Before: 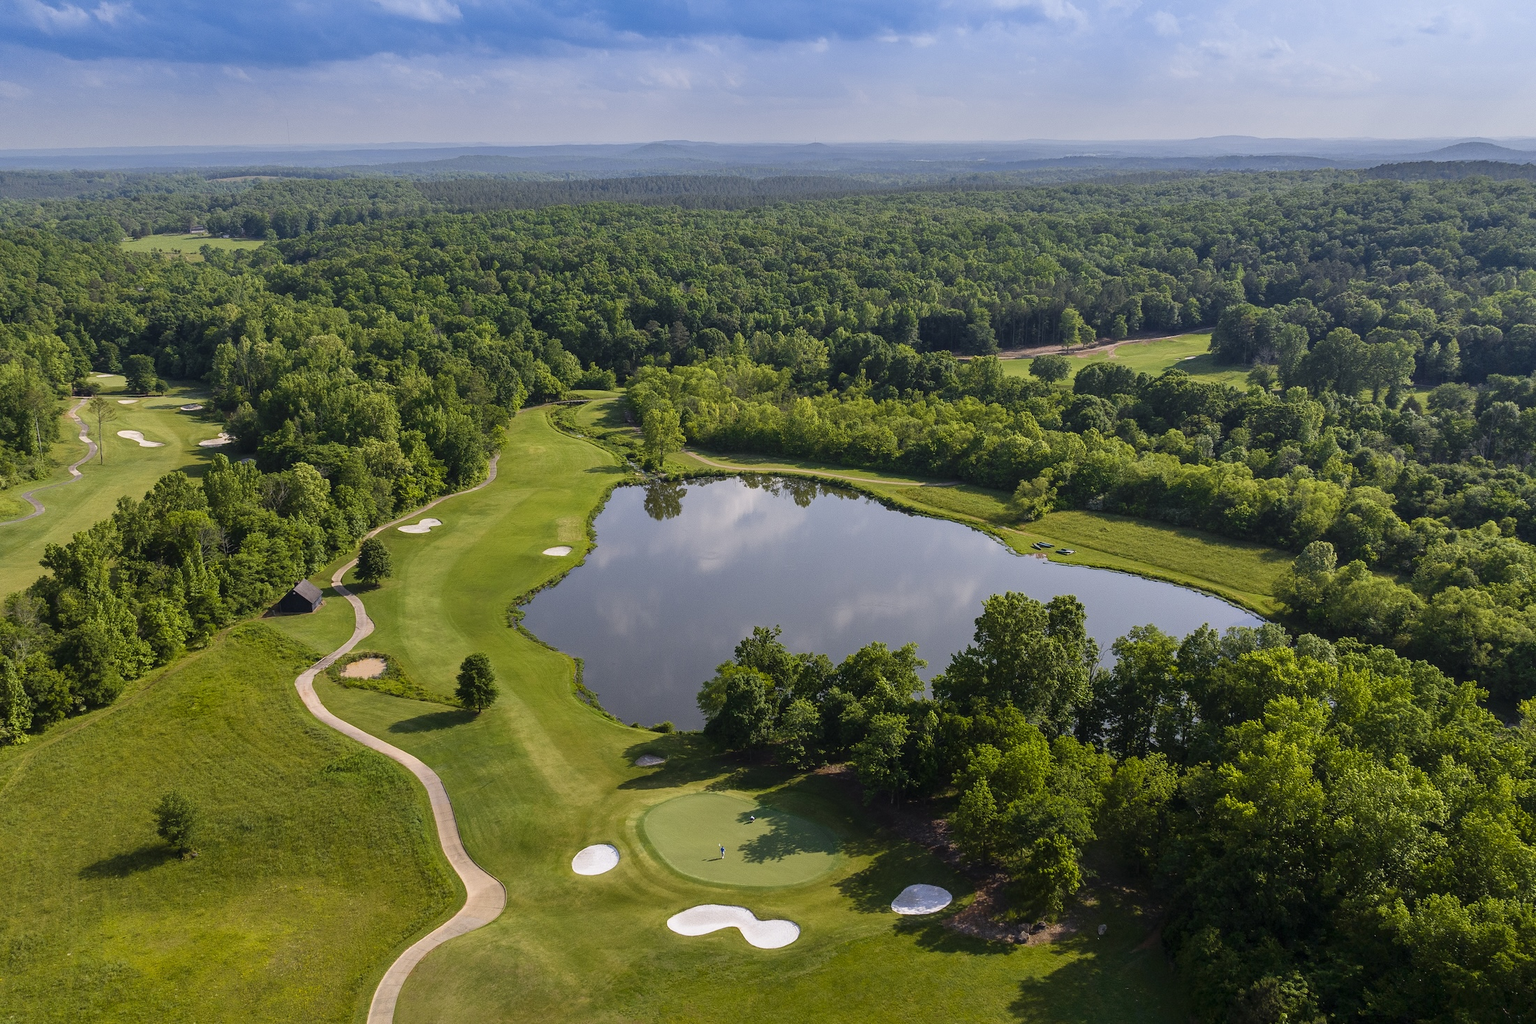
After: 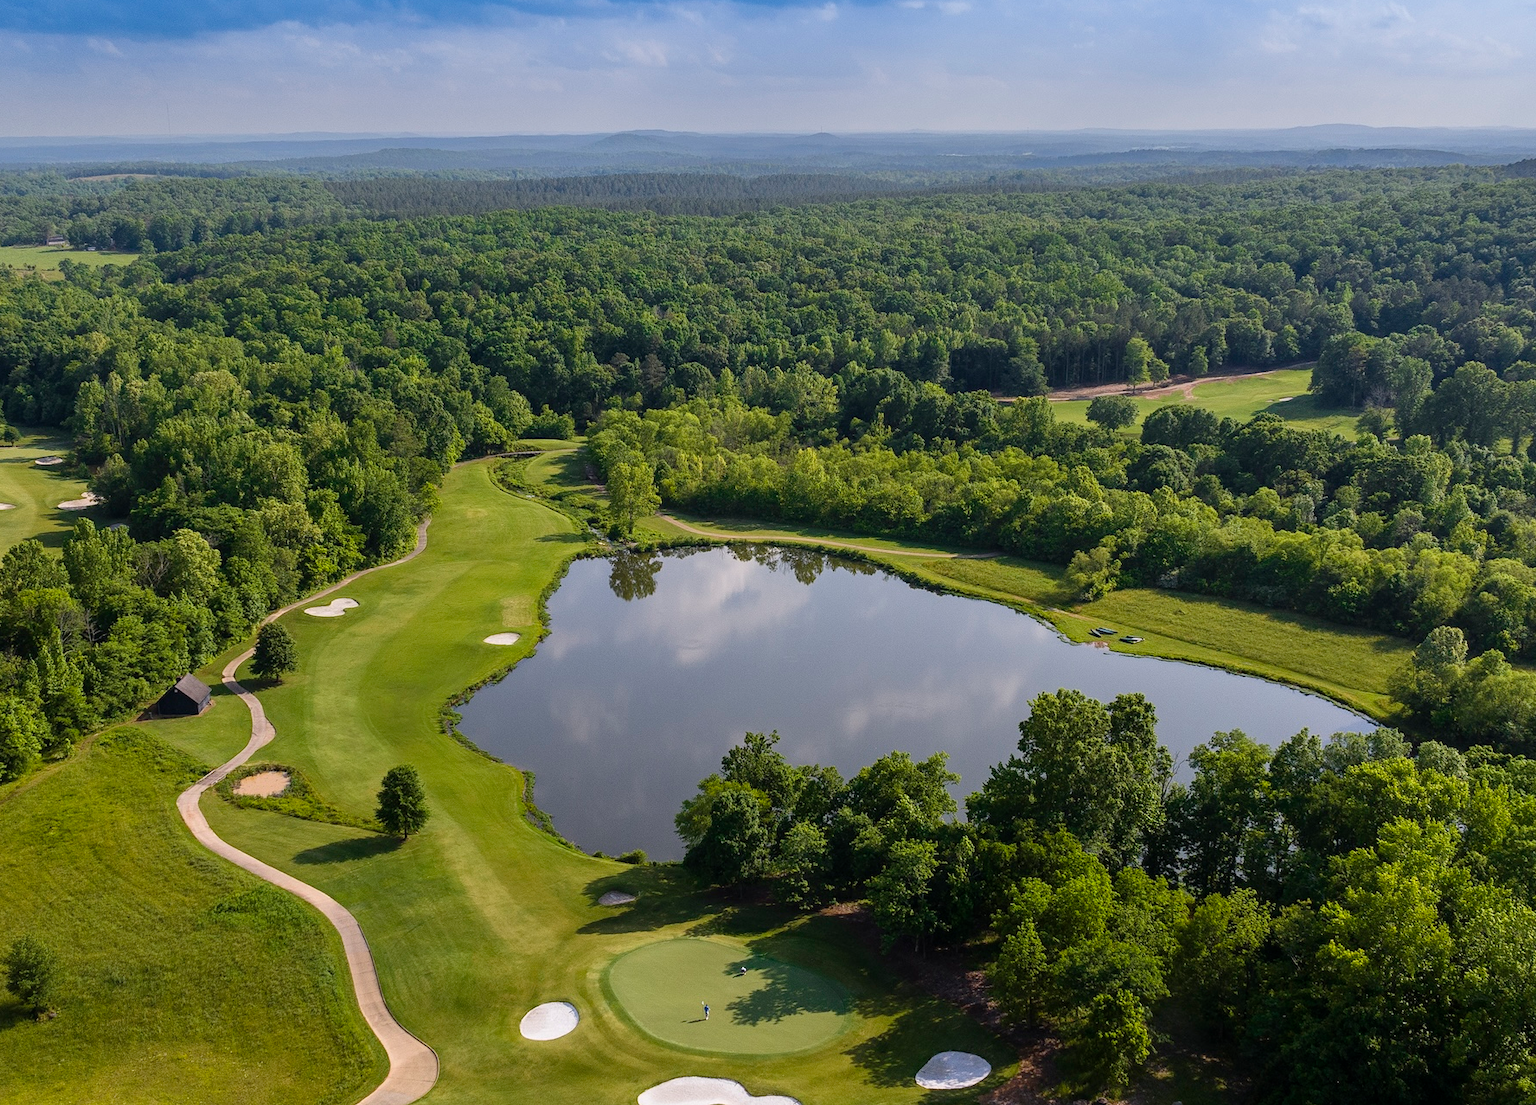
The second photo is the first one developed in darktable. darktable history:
crop: left 9.939%, top 3.51%, right 9.311%, bottom 9.365%
